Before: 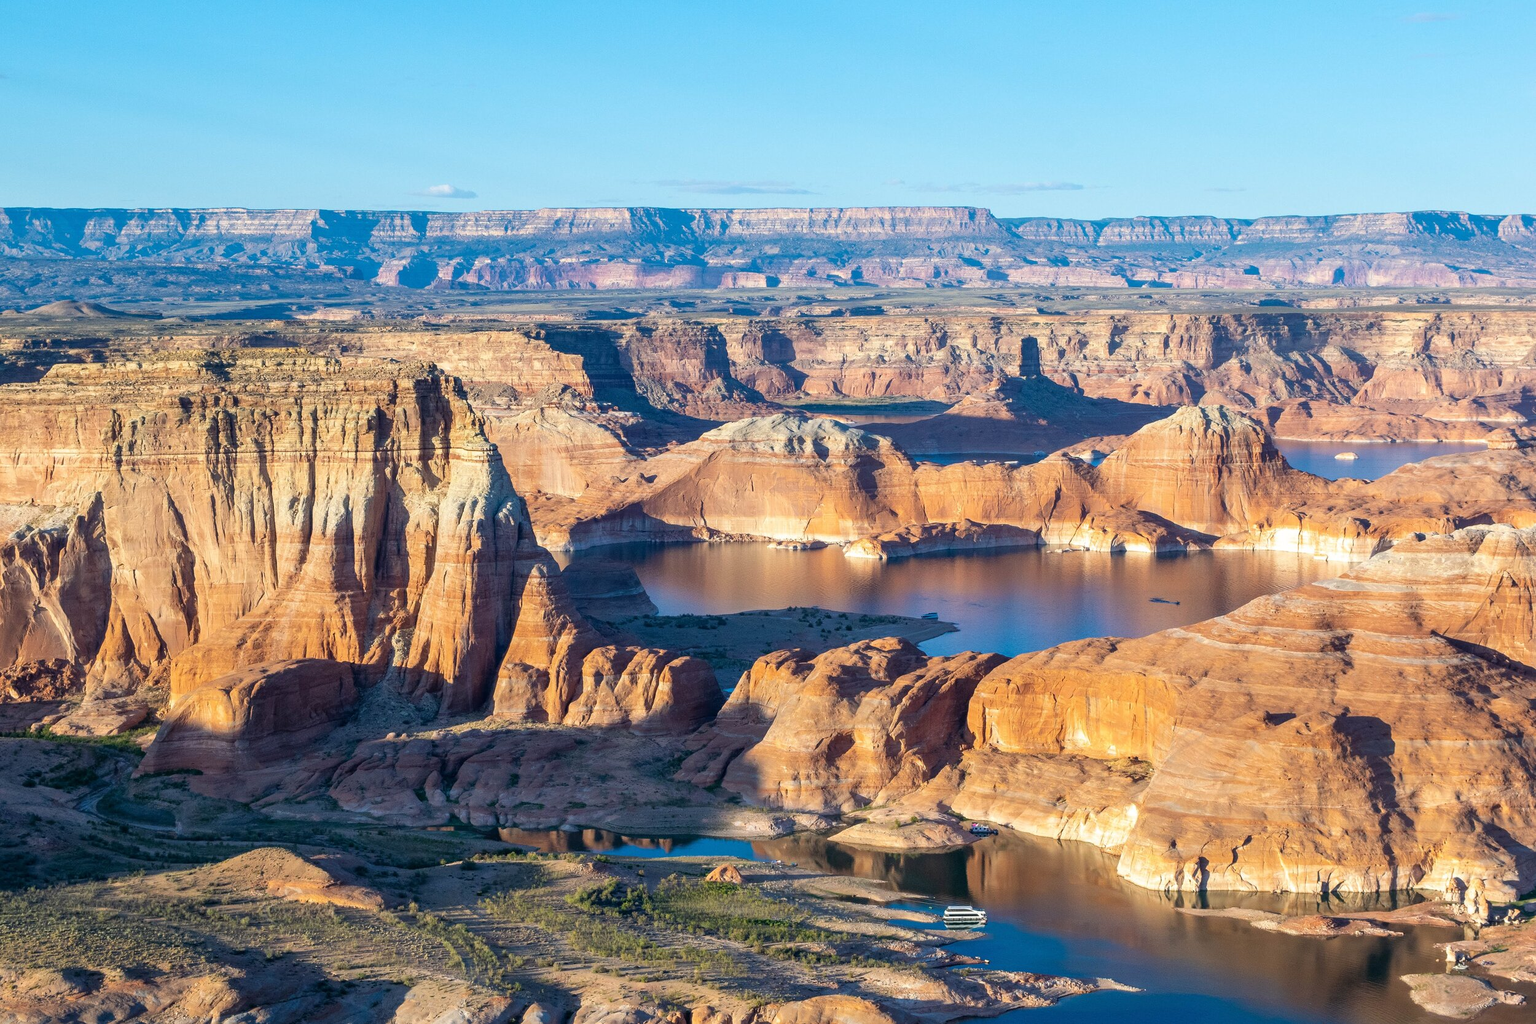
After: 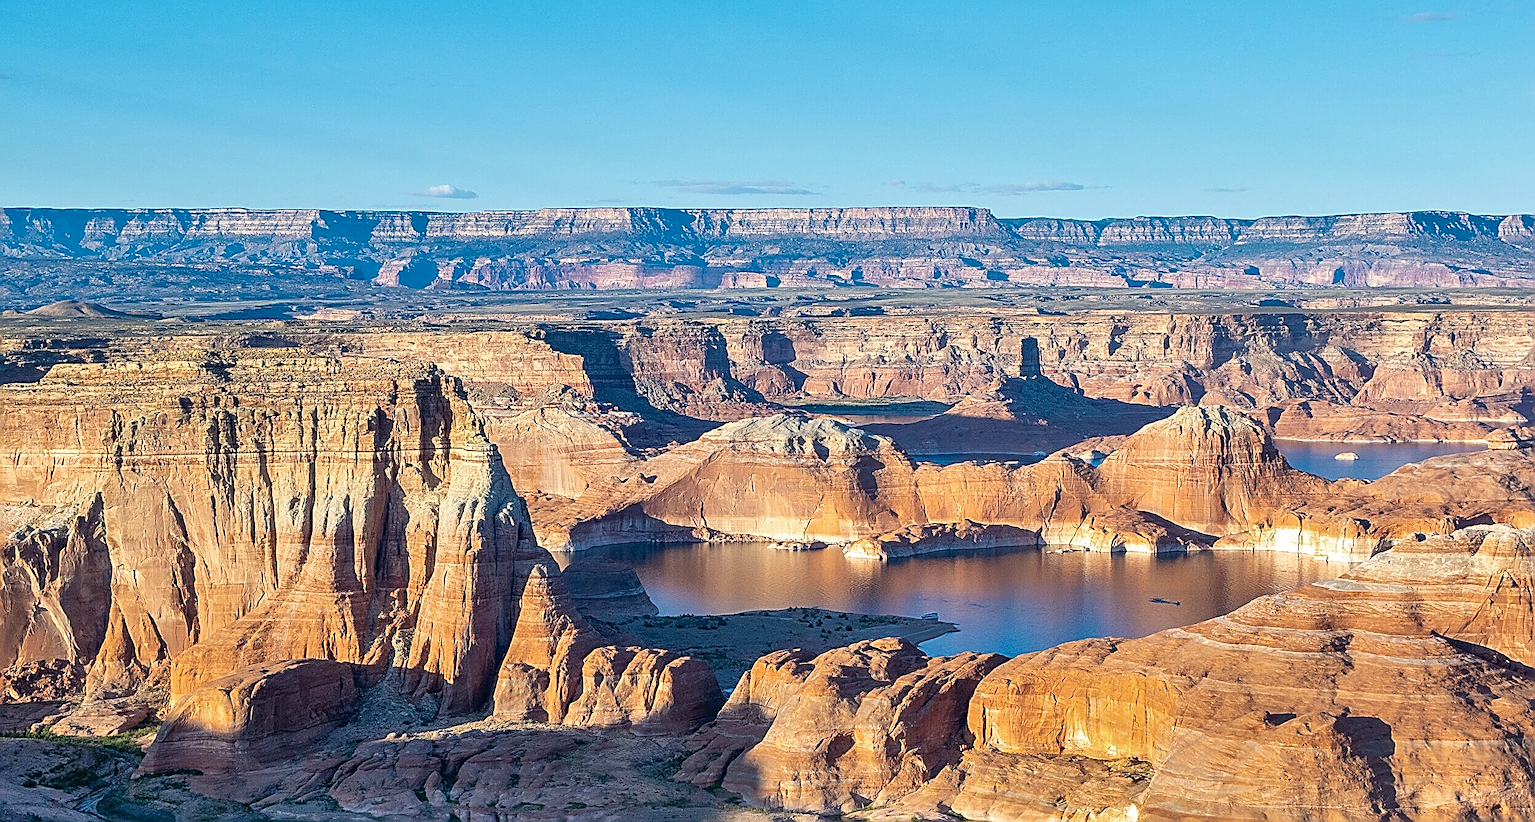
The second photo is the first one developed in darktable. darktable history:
shadows and highlights: low approximation 0.01, soften with gaussian
crop: bottom 19.644%
sharpen: amount 1.861
